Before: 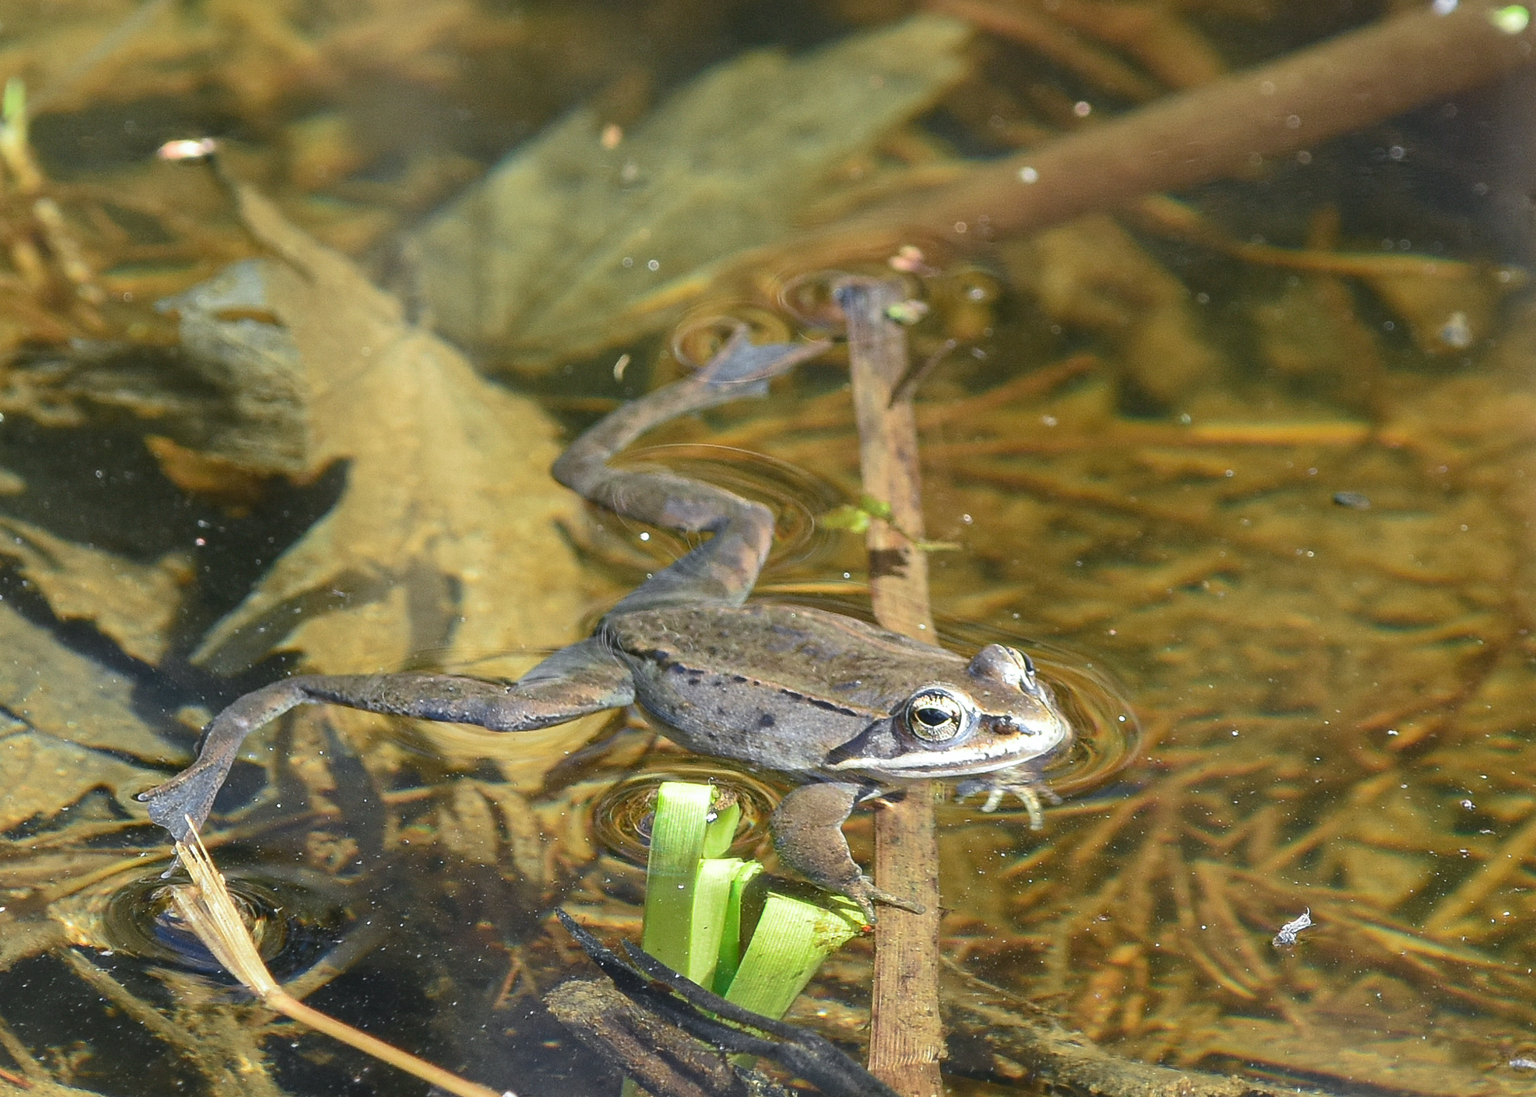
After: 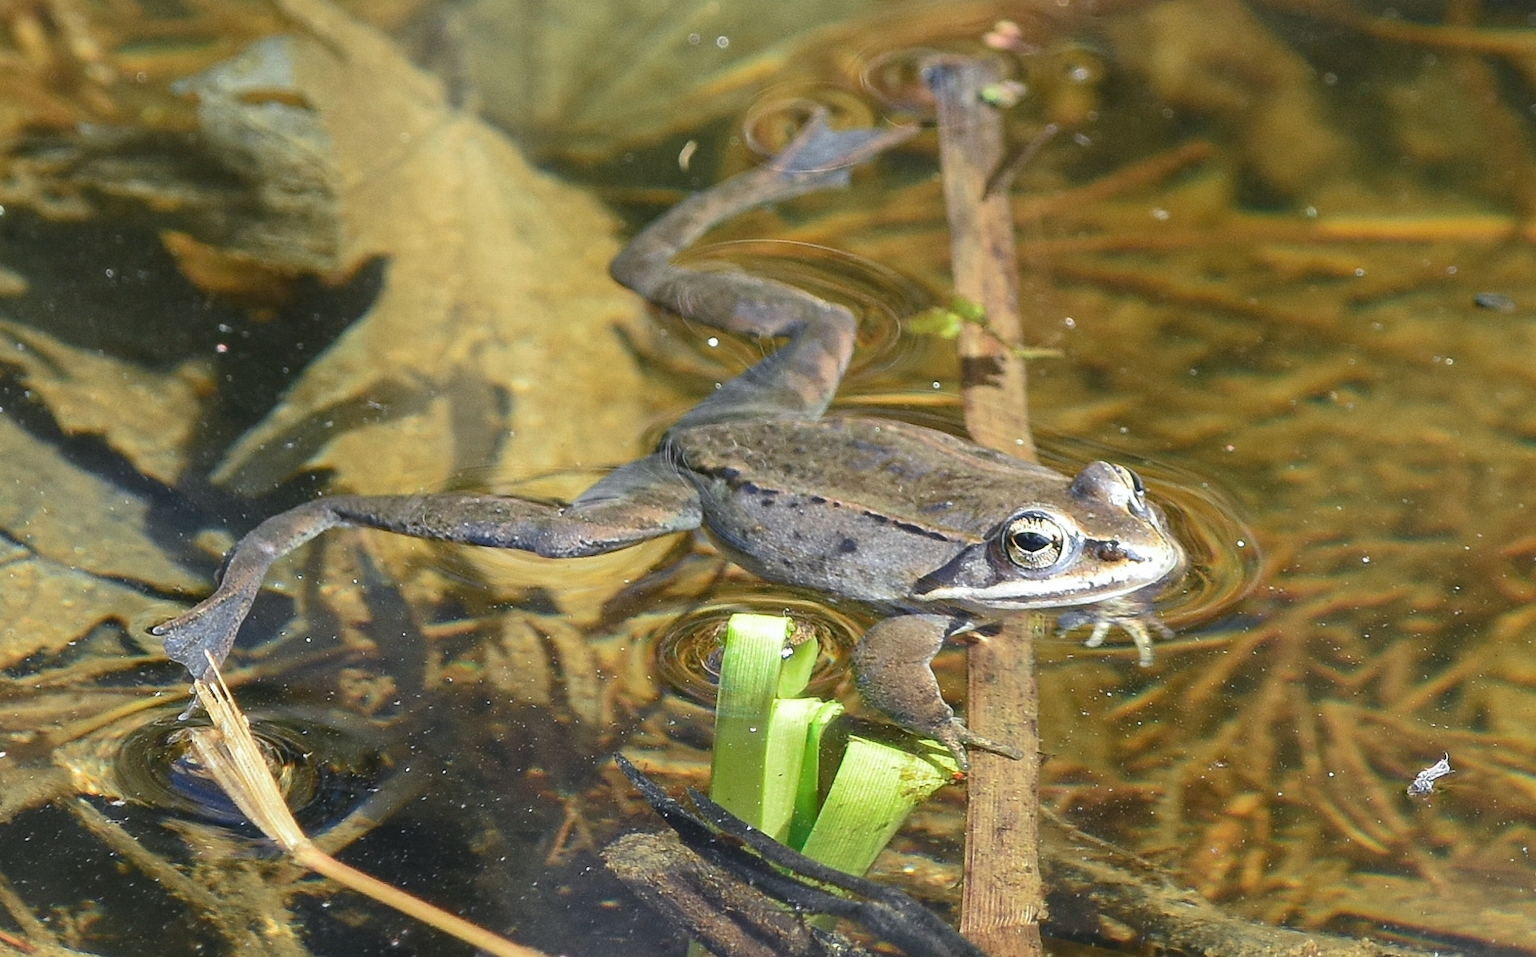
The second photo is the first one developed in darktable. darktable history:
crop: top 20.758%, right 9.376%, bottom 0.273%
